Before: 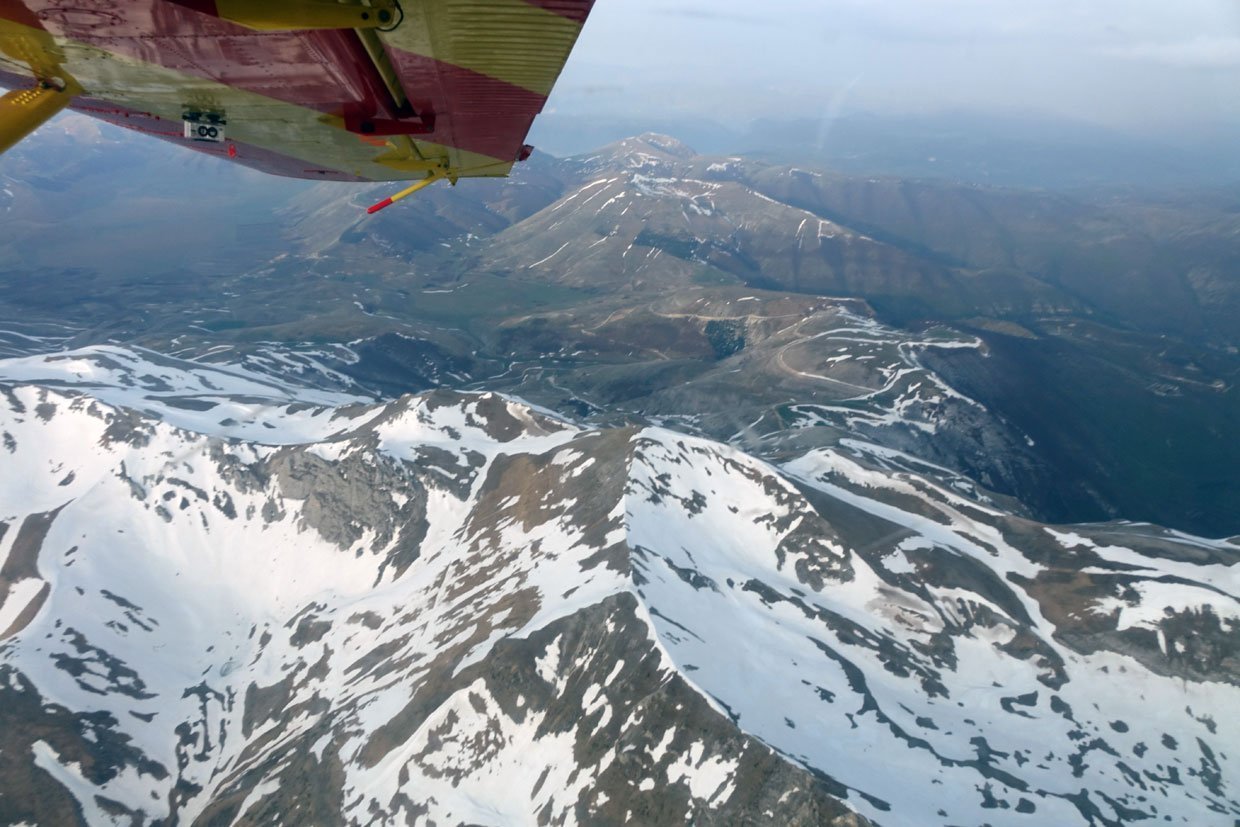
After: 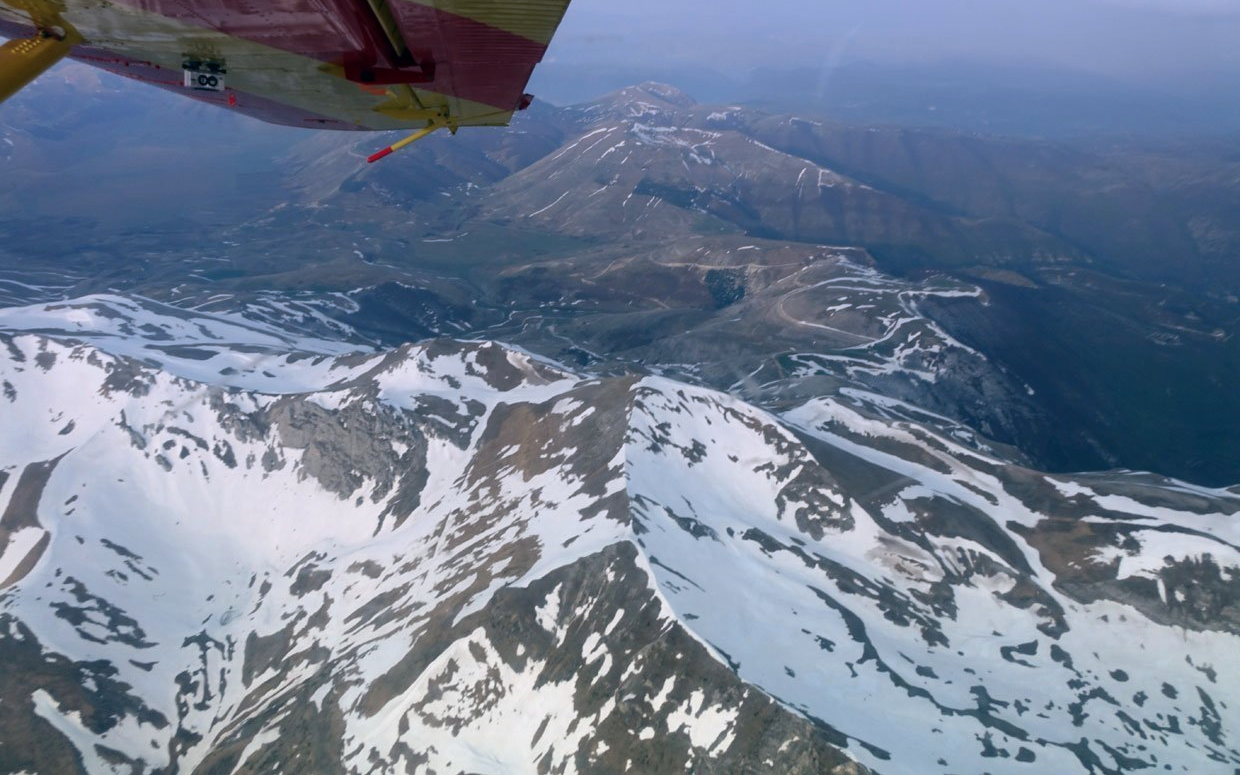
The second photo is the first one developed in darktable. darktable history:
crop and rotate: top 6.25%
graduated density: hue 238.83°, saturation 50%
